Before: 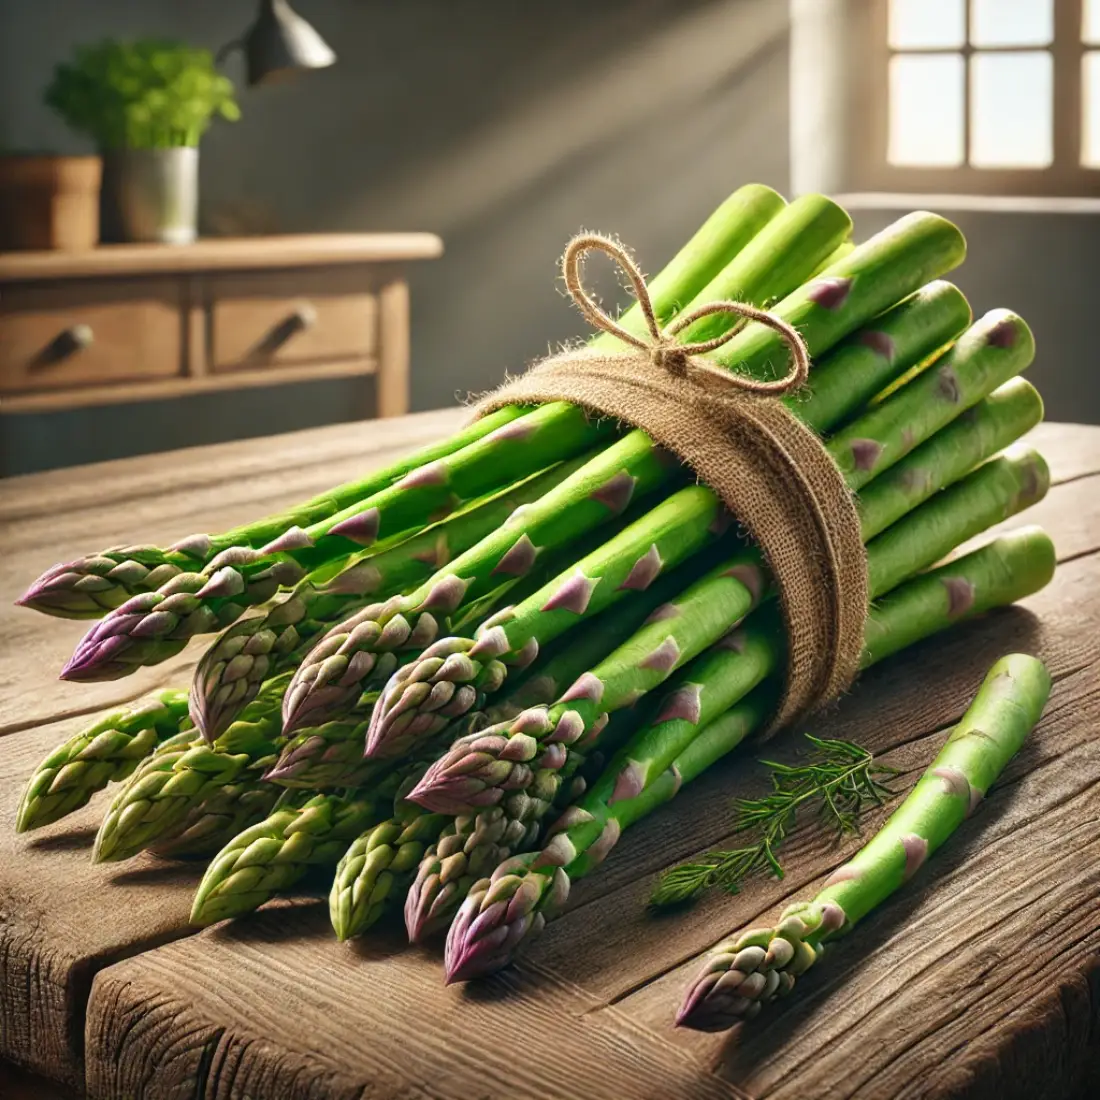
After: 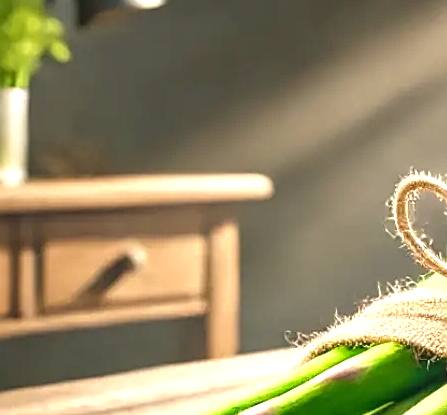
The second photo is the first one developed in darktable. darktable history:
local contrast: on, module defaults
color balance rgb: power › hue 169.48°, highlights gain › chroma 1.029%, highlights gain › hue 52.62°, perceptual saturation grading › global saturation 0.36%, perceptual brilliance grading › global brilliance 10.653%
crop: left 15.487%, top 5.422%, right 43.863%, bottom 56.809%
exposure: black level correction 0, exposure 0.199 EV, compensate highlight preservation false
sharpen: on, module defaults
